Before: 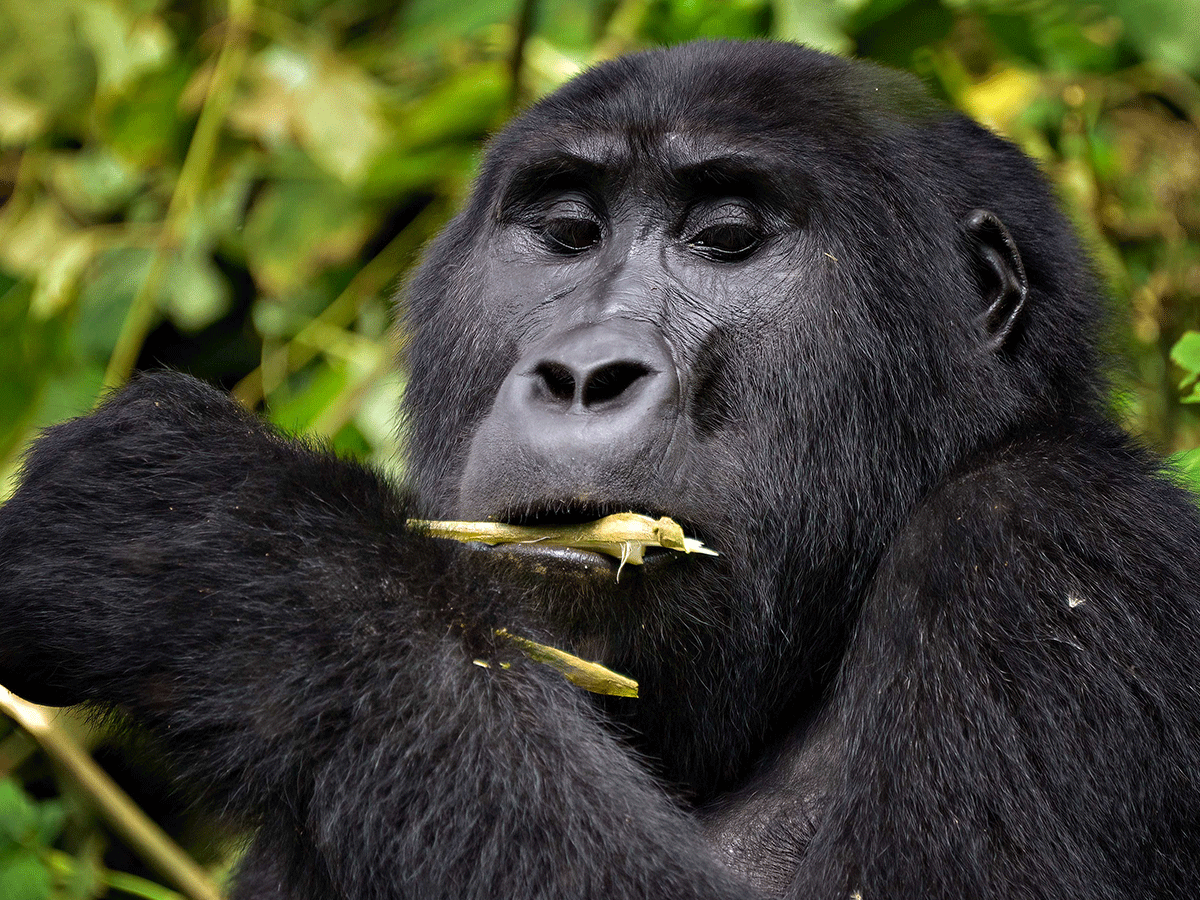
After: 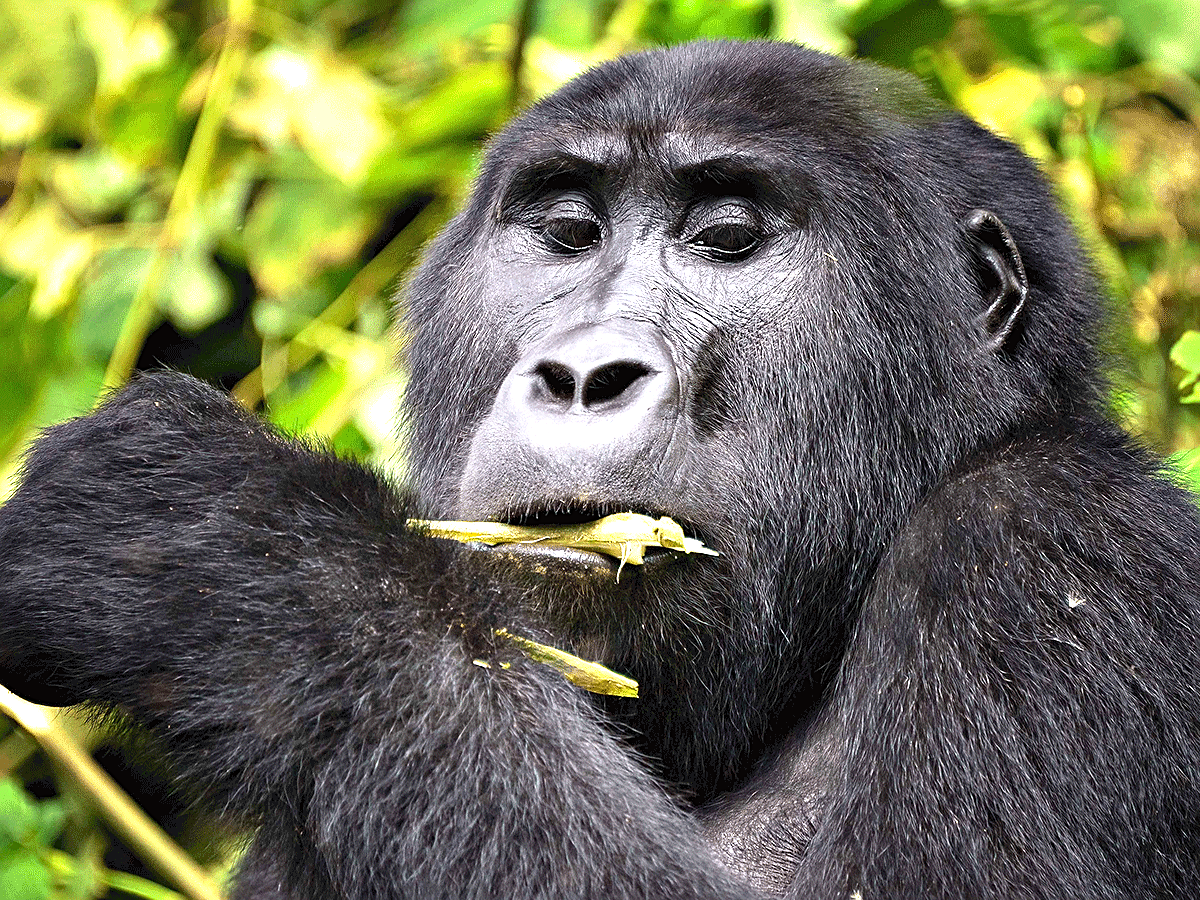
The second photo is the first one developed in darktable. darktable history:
sharpen: amount 0.466
exposure: black level correction 0, exposure 1.521 EV, compensate highlight preservation false
